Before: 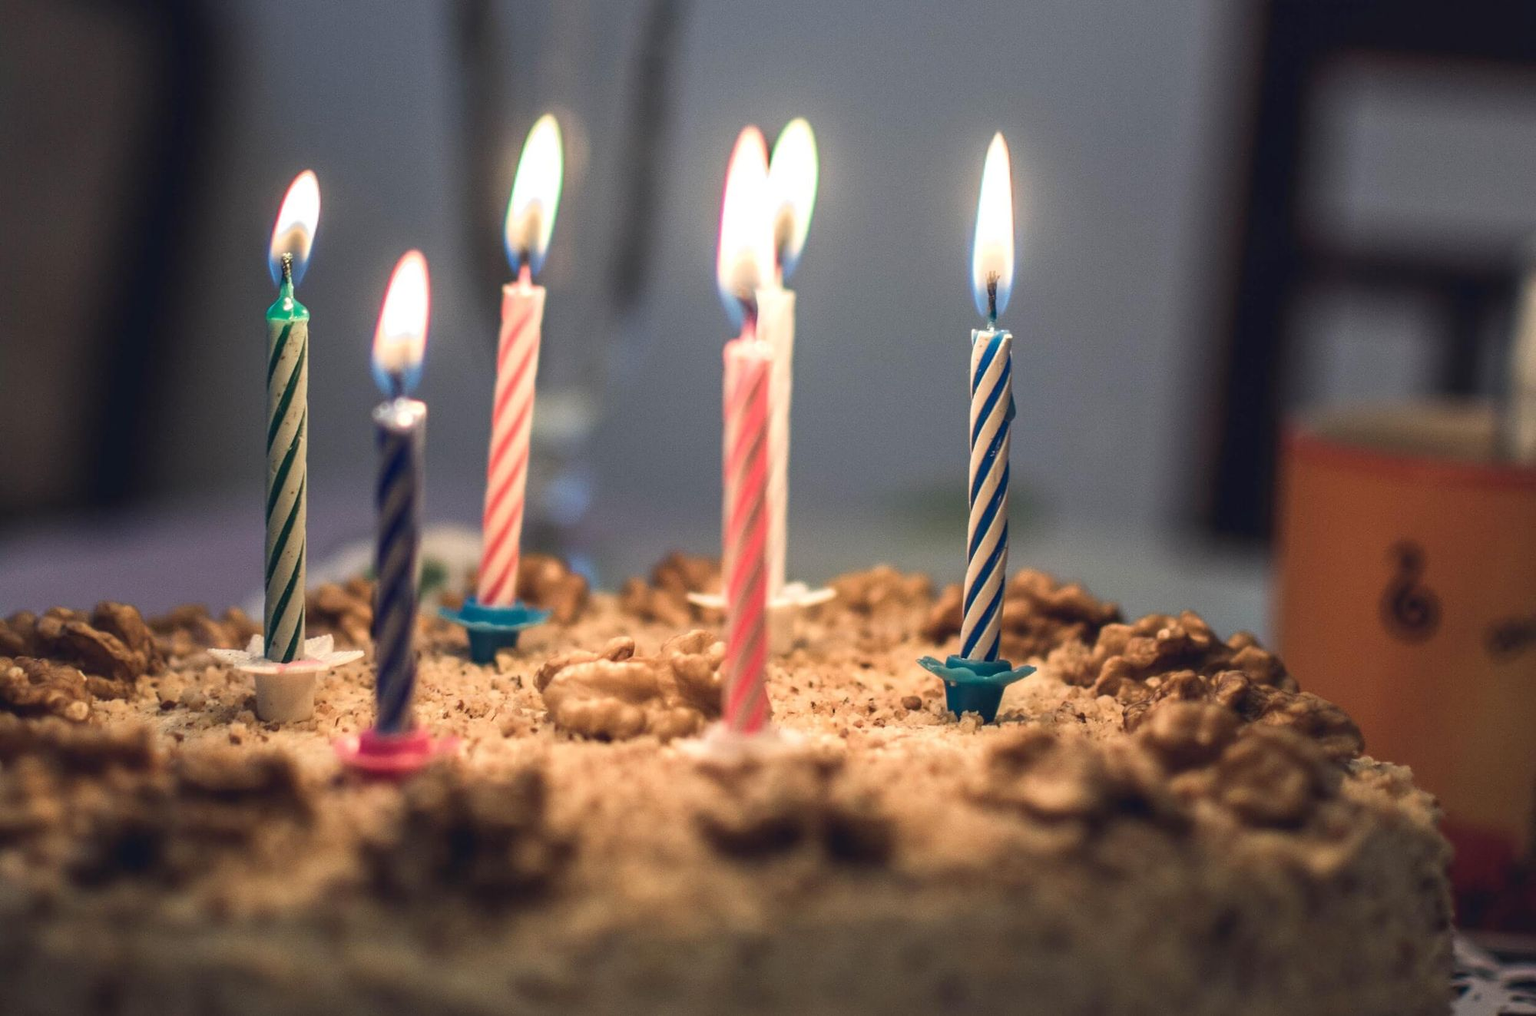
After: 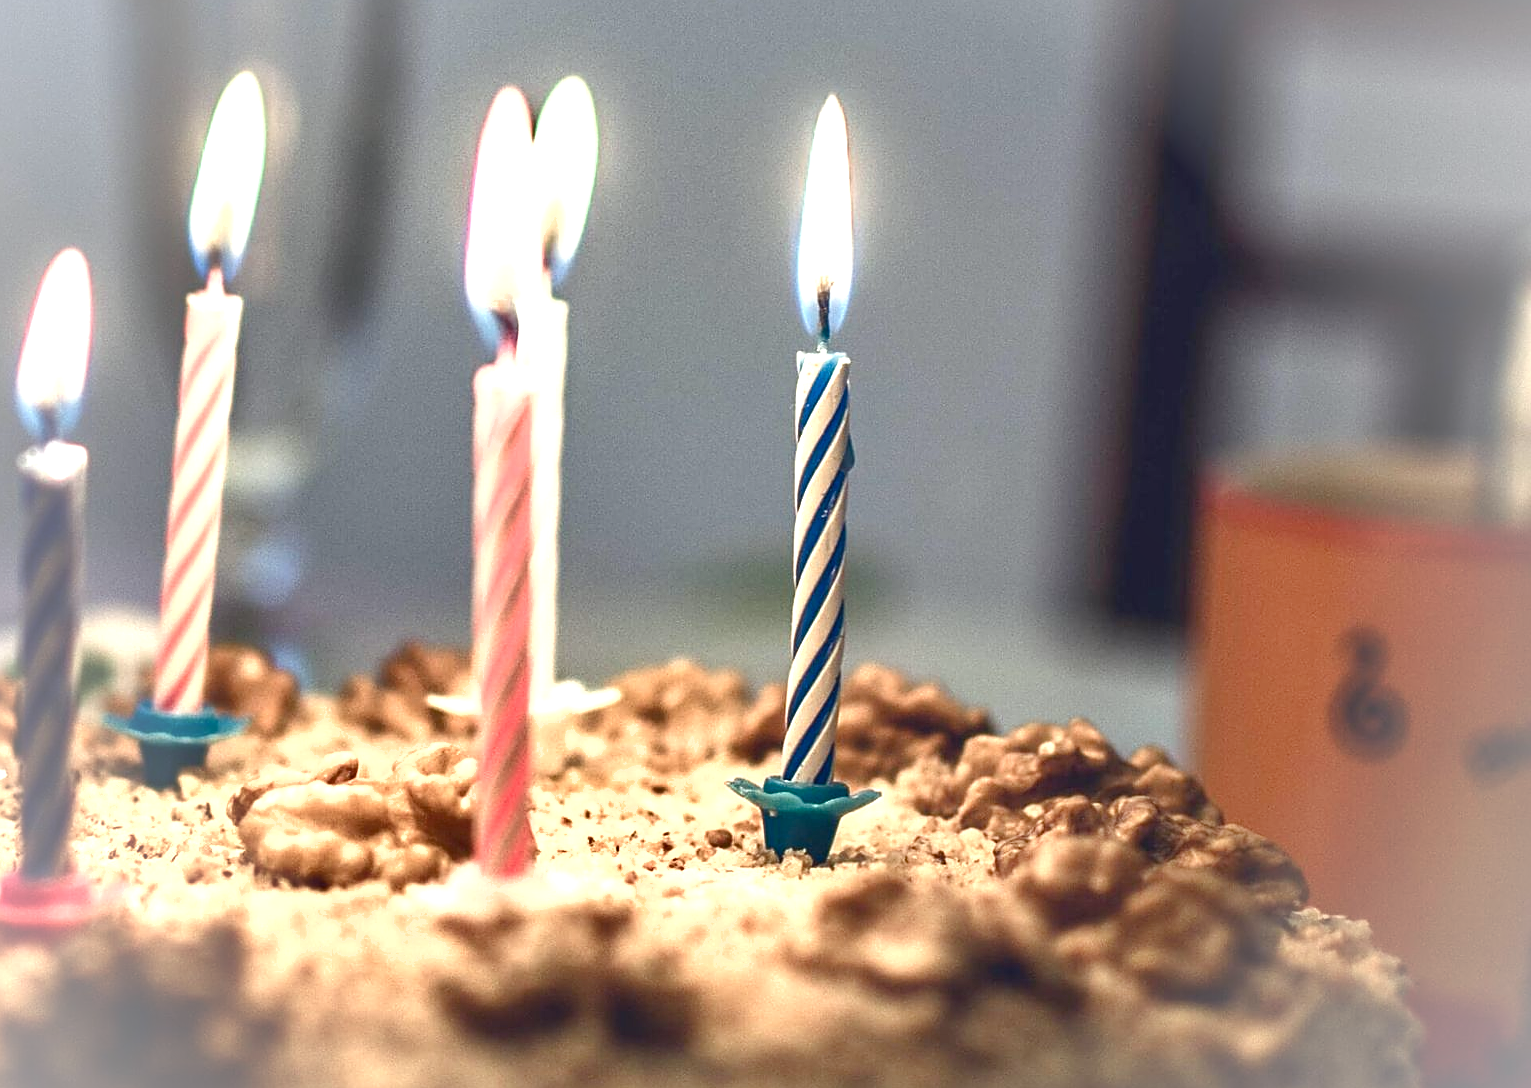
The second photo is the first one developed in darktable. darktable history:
exposure: exposure 1.001 EV, compensate exposure bias true, compensate highlight preservation false
shadows and highlights: low approximation 0.01, soften with gaussian
color correction: highlights a* -2.58, highlights b* 2.42
sharpen: on, module defaults
crop: left 23.436%, top 5.87%, bottom 11.832%
color balance rgb: perceptual saturation grading › global saturation 0.562%, perceptual saturation grading › highlights -31.433%, perceptual saturation grading › mid-tones 5.469%, perceptual saturation grading › shadows 16.91%, global vibrance 9.864%
vignetting: fall-off start 73.19%, brightness 0.306, saturation 0.001
